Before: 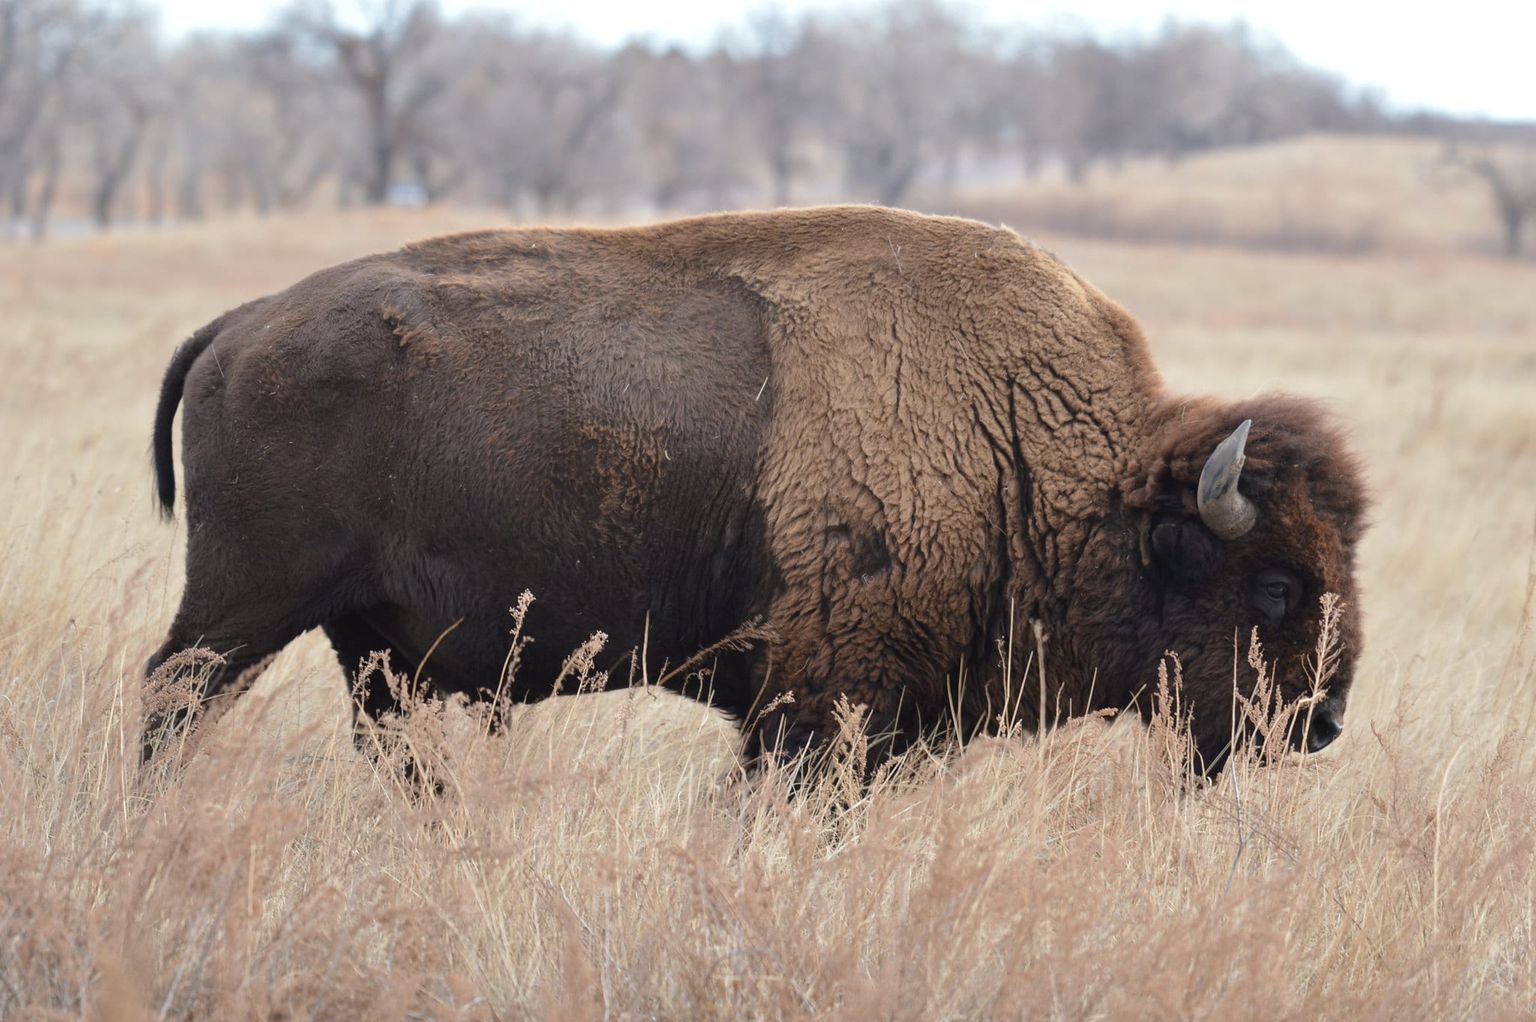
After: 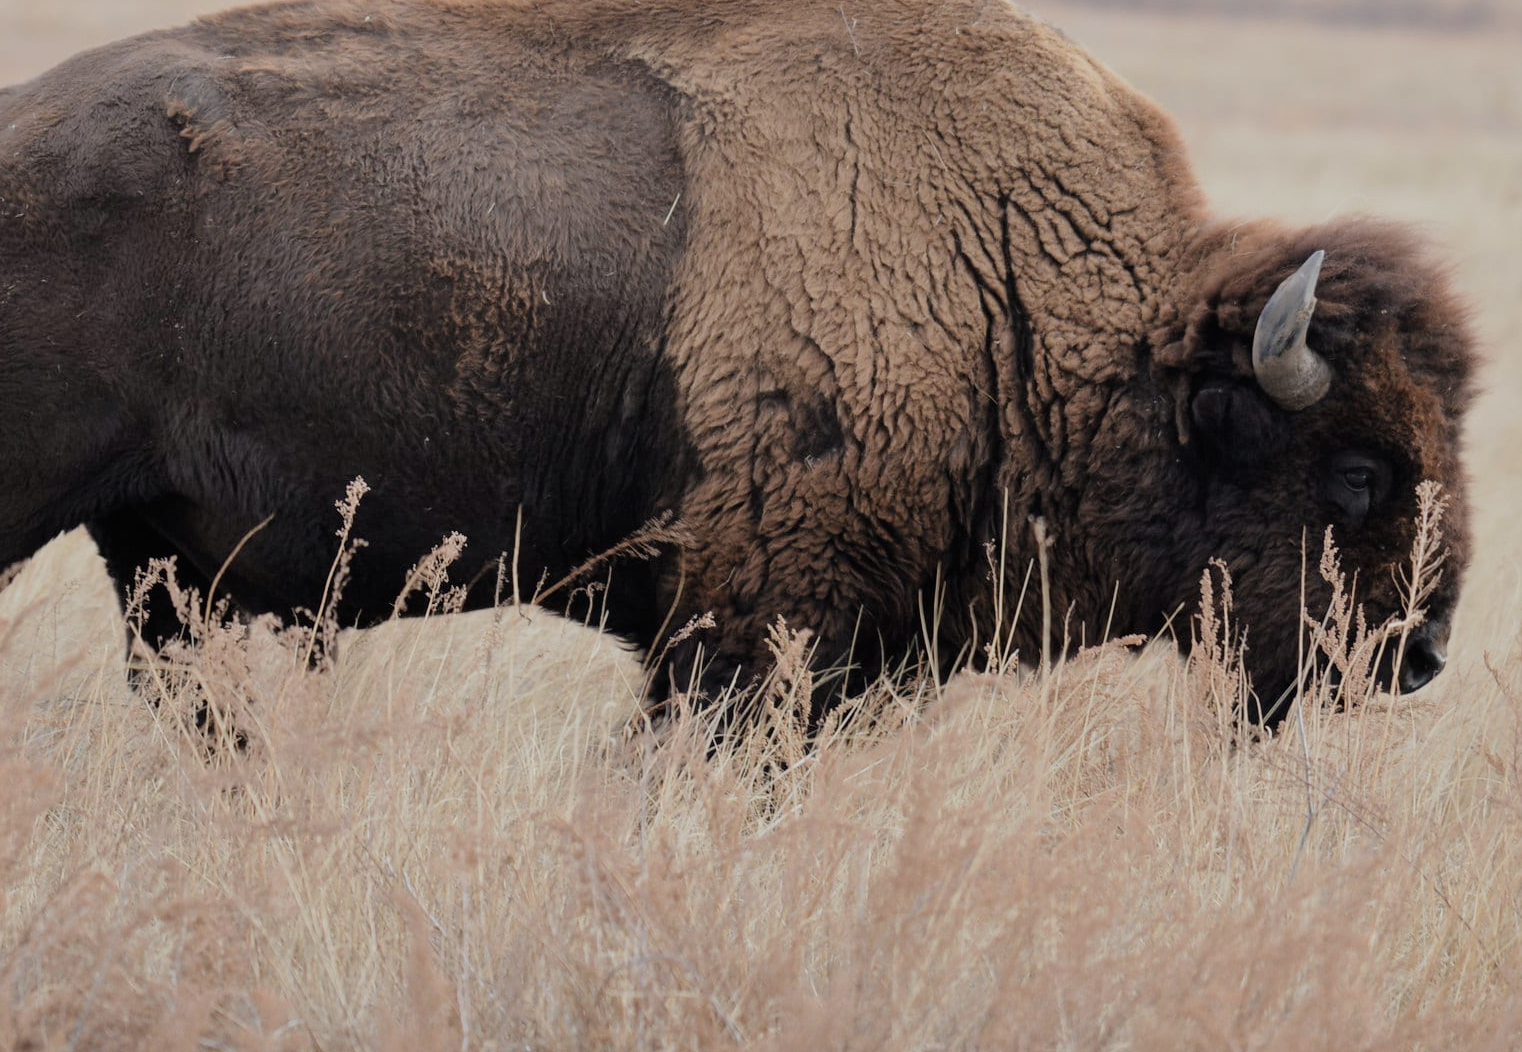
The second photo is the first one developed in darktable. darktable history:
crop: left 16.834%, top 22.691%, right 8.841%
filmic rgb: black relative exposure -7.65 EV, white relative exposure 4.56 EV, hardness 3.61
